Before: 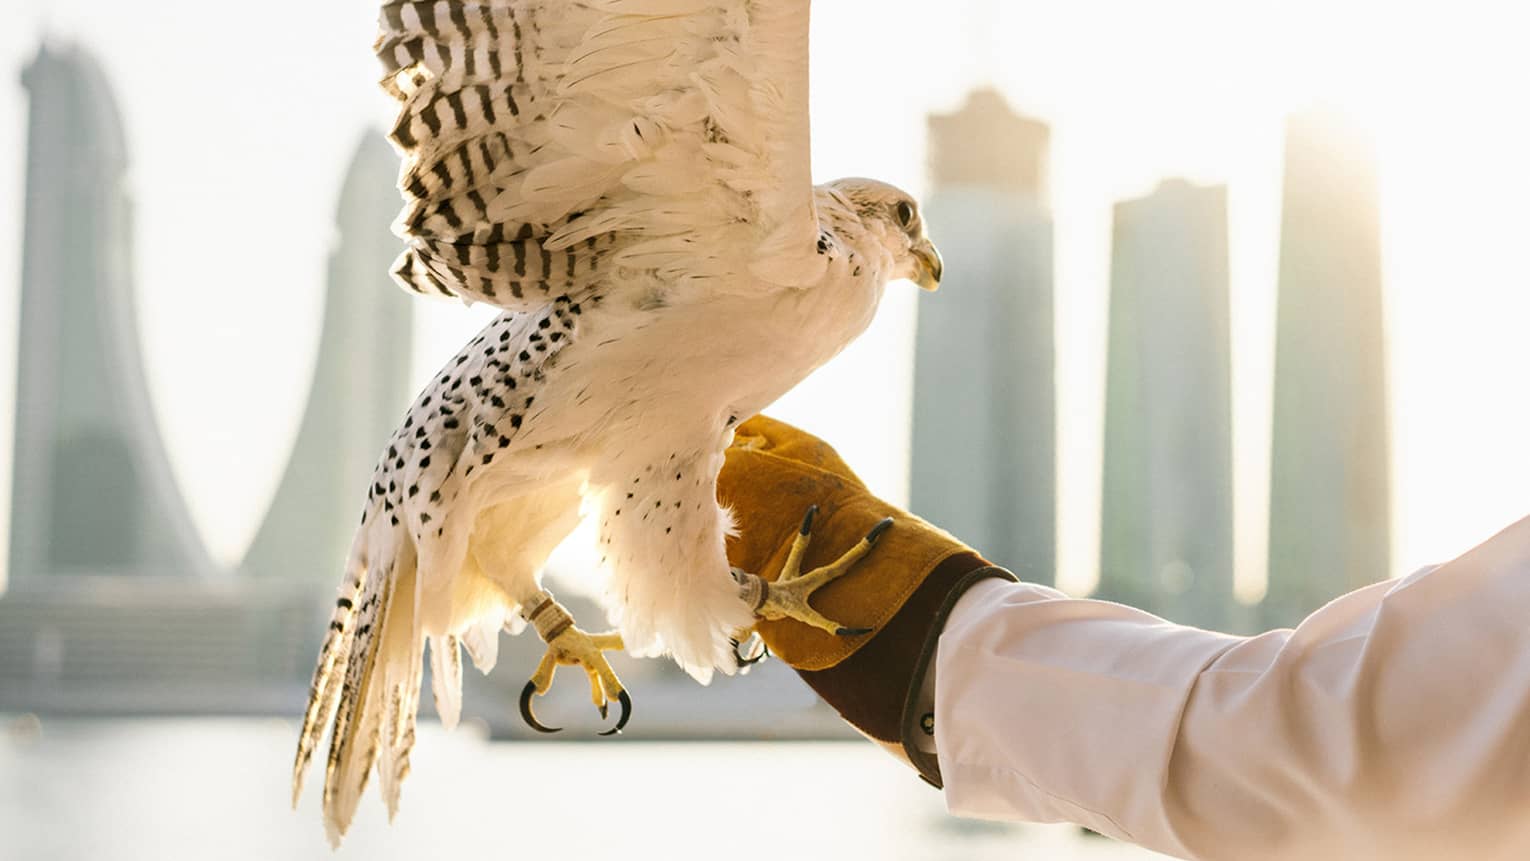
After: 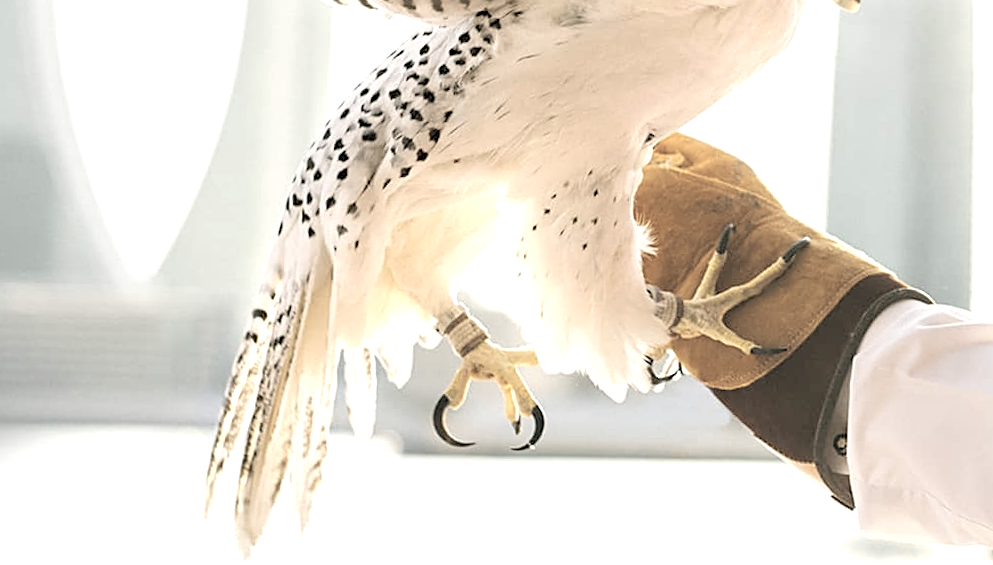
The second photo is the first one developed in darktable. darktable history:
exposure: exposure 0.608 EV, compensate highlight preservation false
crop and rotate: angle -0.979°, left 4.06%, top 32.314%, right 29.065%
sharpen: on, module defaults
contrast brightness saturation: brightness 0.18, saturation -0.501
